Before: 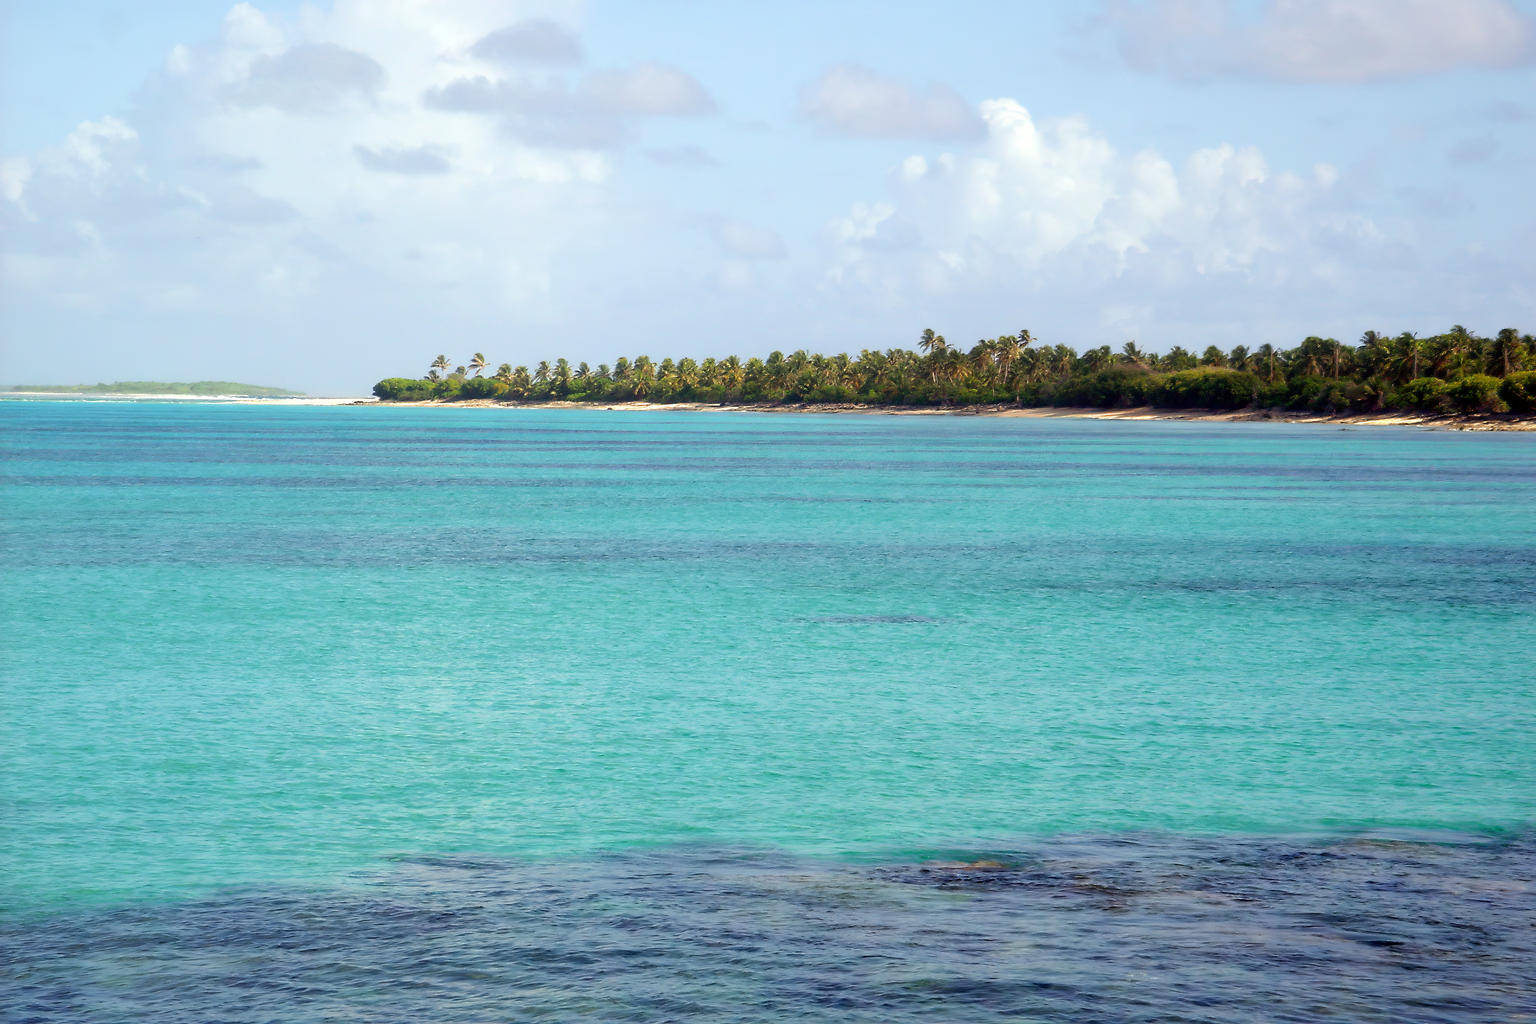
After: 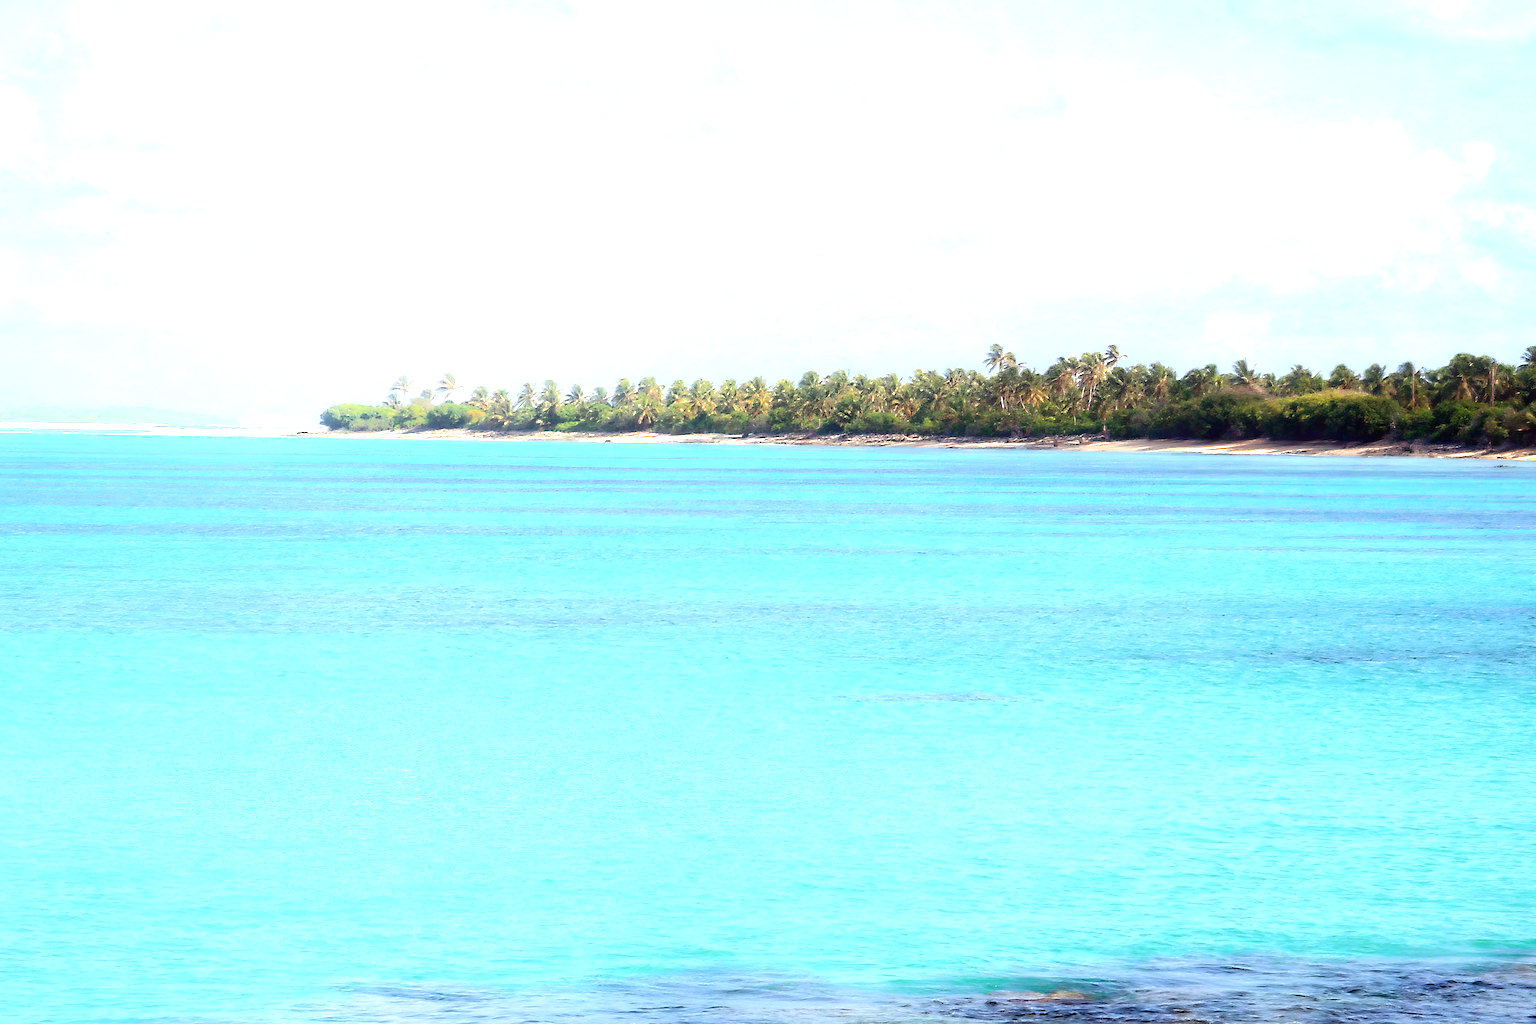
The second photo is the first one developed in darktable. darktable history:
exposure: black level correction -0.001, exposure 0.9 EV, compensate exposure bias true, compensate highlight preservation false
color correction: highlights a* -0.772, highlights b* -8.92
shadows and highlights: shadows -23.08, highlights 46.15, soften with gaussian
crop and rotate: left 7.196%, top 4.574%, right 10.605%, bottom 13.178%
